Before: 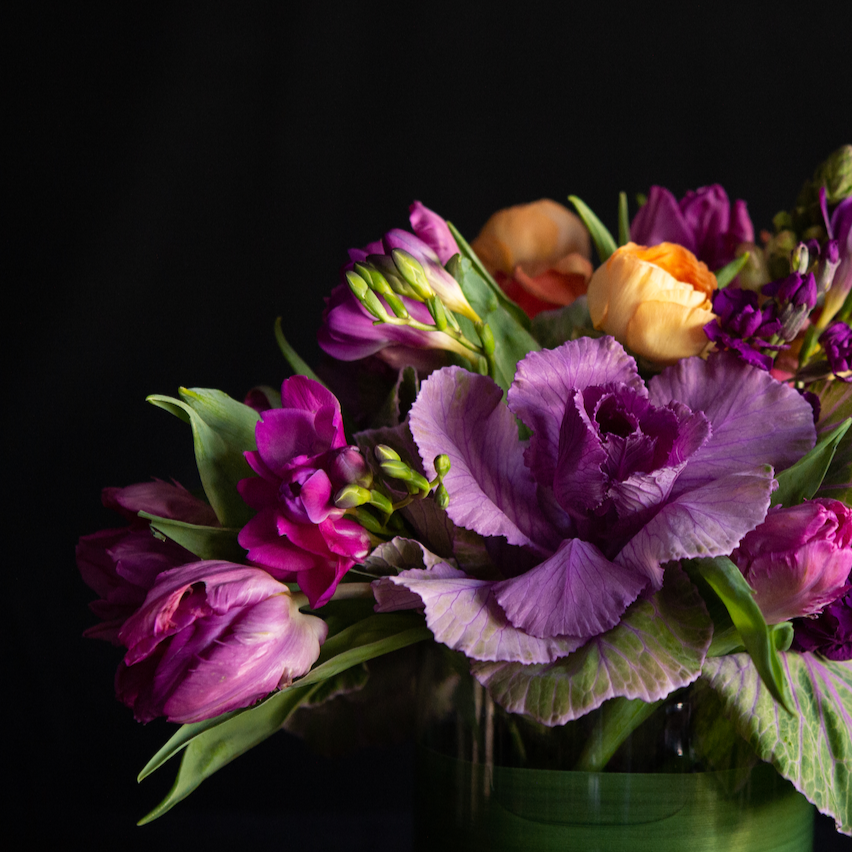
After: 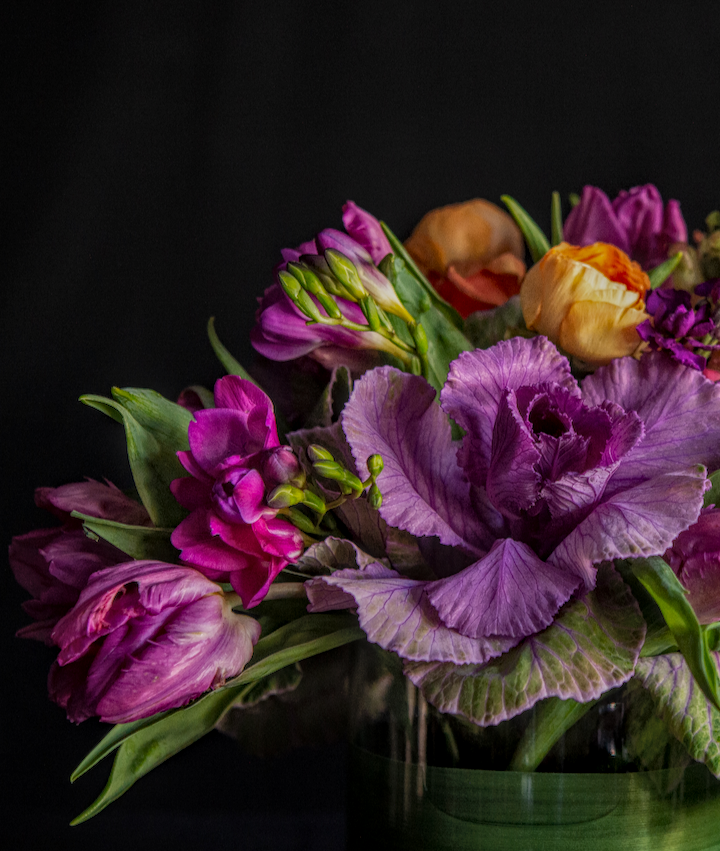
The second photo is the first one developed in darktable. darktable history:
crop: left 7.977%, right 7.501%
local contrast: highlights 20%, shadows 24%, detail 201%, midtone range 0.2
